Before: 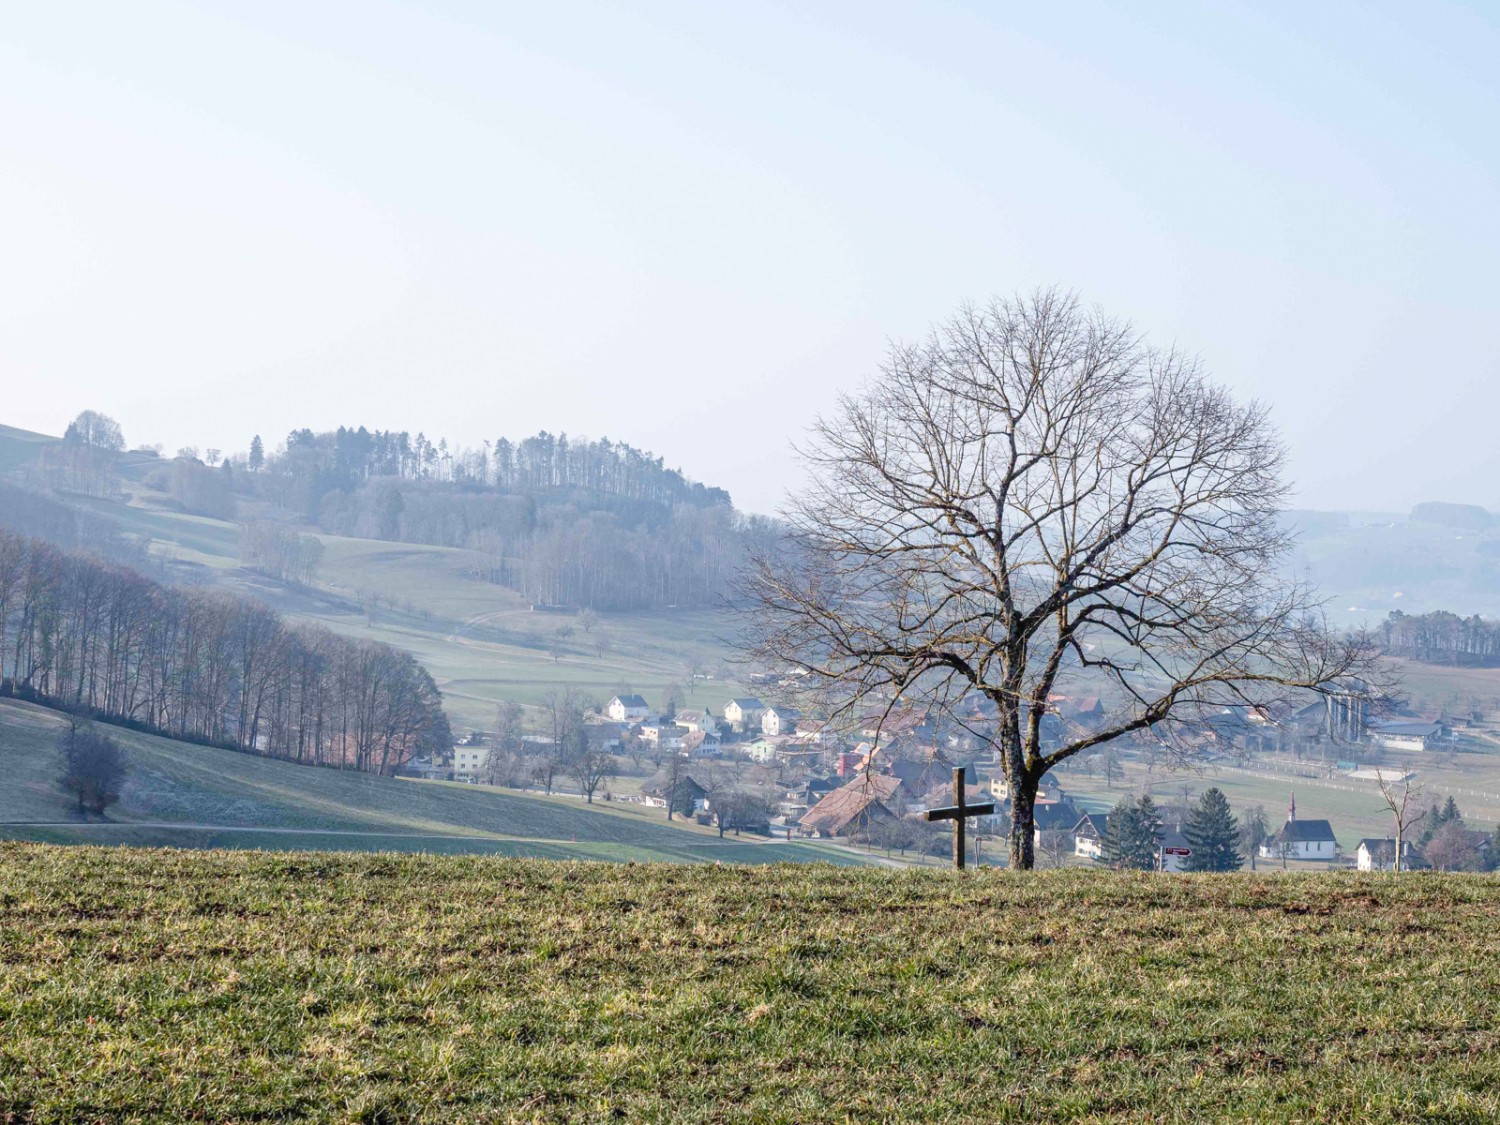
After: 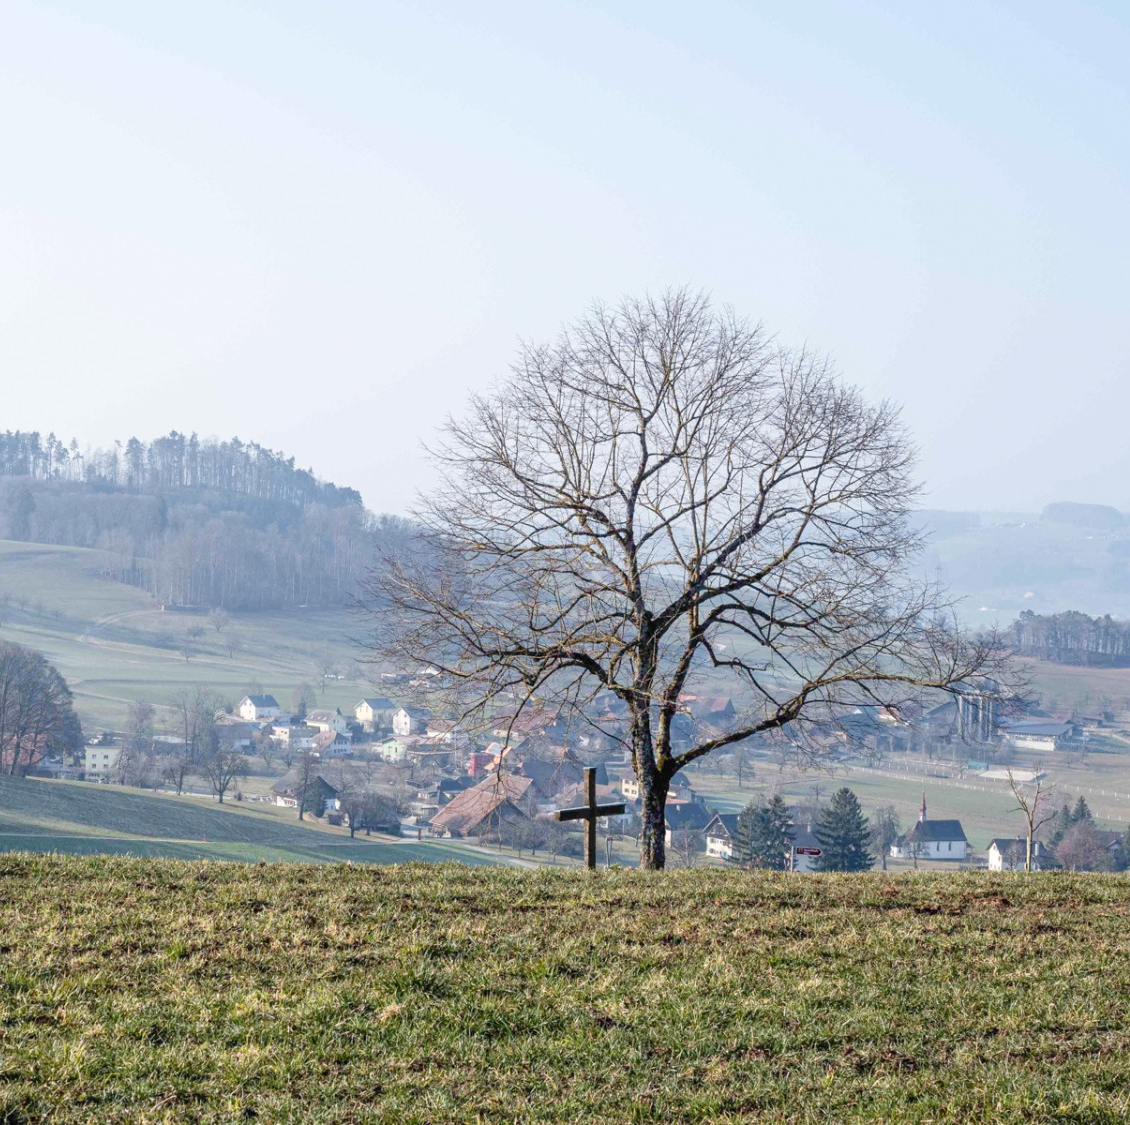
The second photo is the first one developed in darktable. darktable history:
crop and rotate: left 24.613%
